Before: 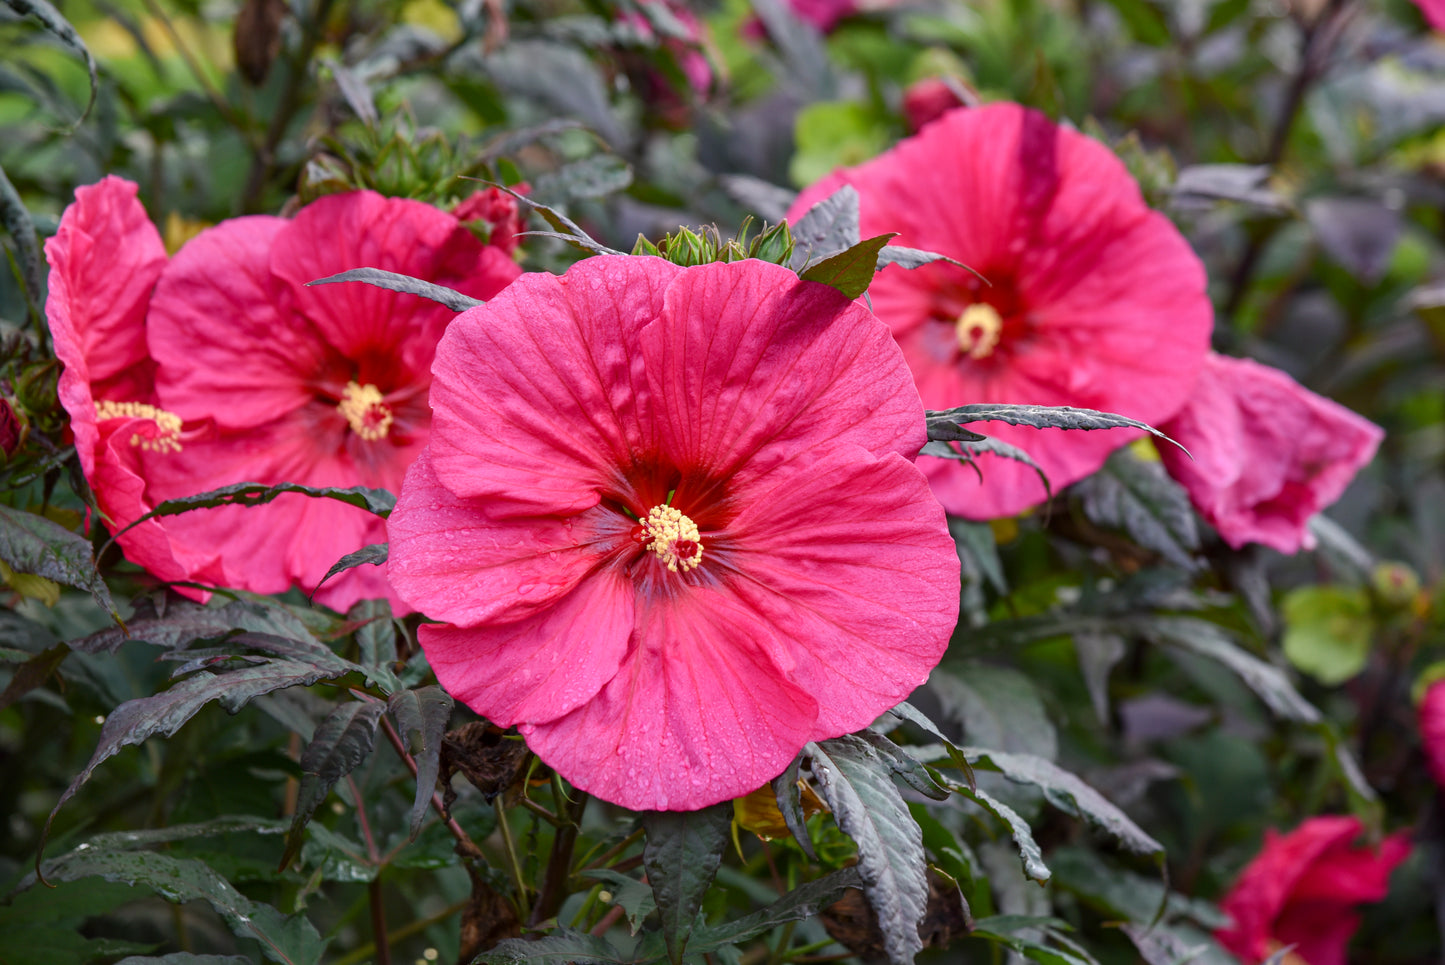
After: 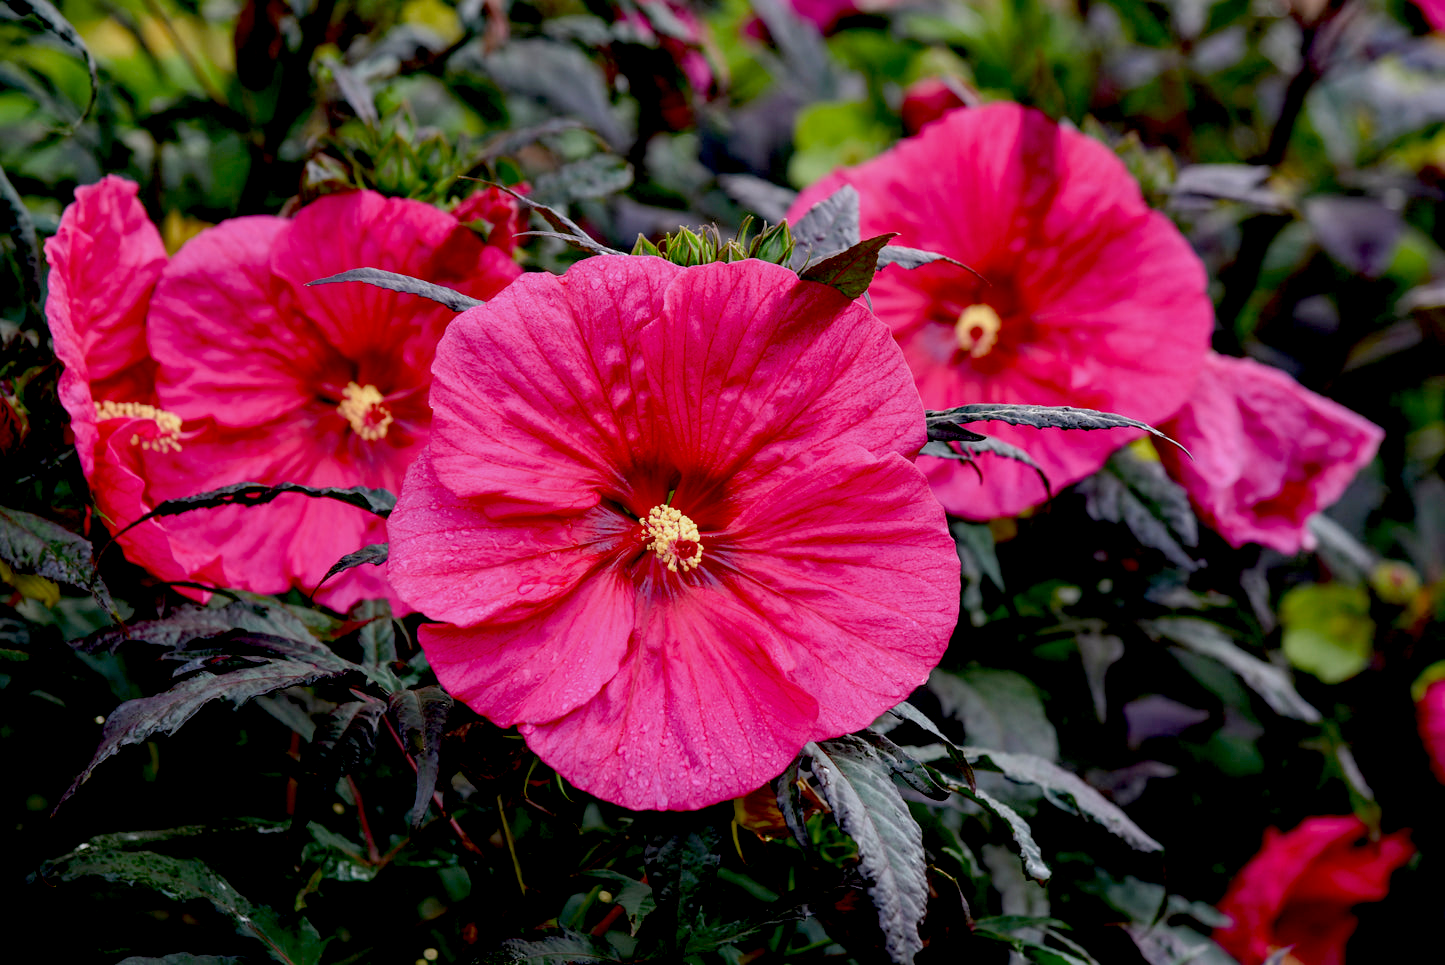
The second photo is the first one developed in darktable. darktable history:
exposure: black level correction 0.046, exposure -0.231 EV, compensate highlight preservation false
